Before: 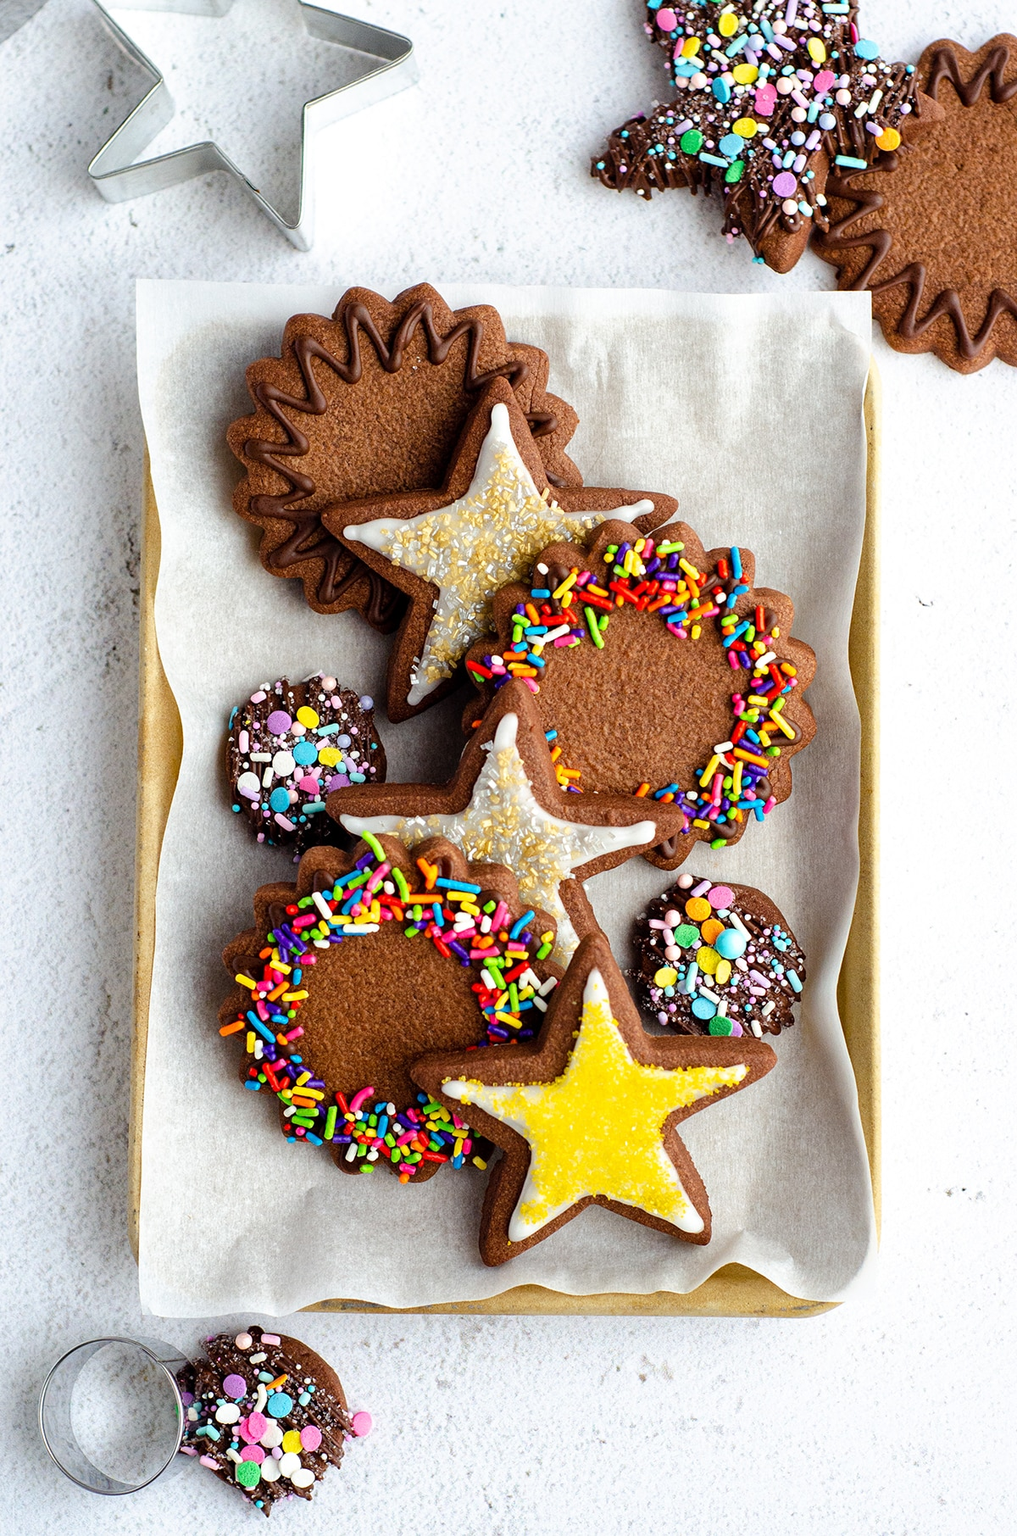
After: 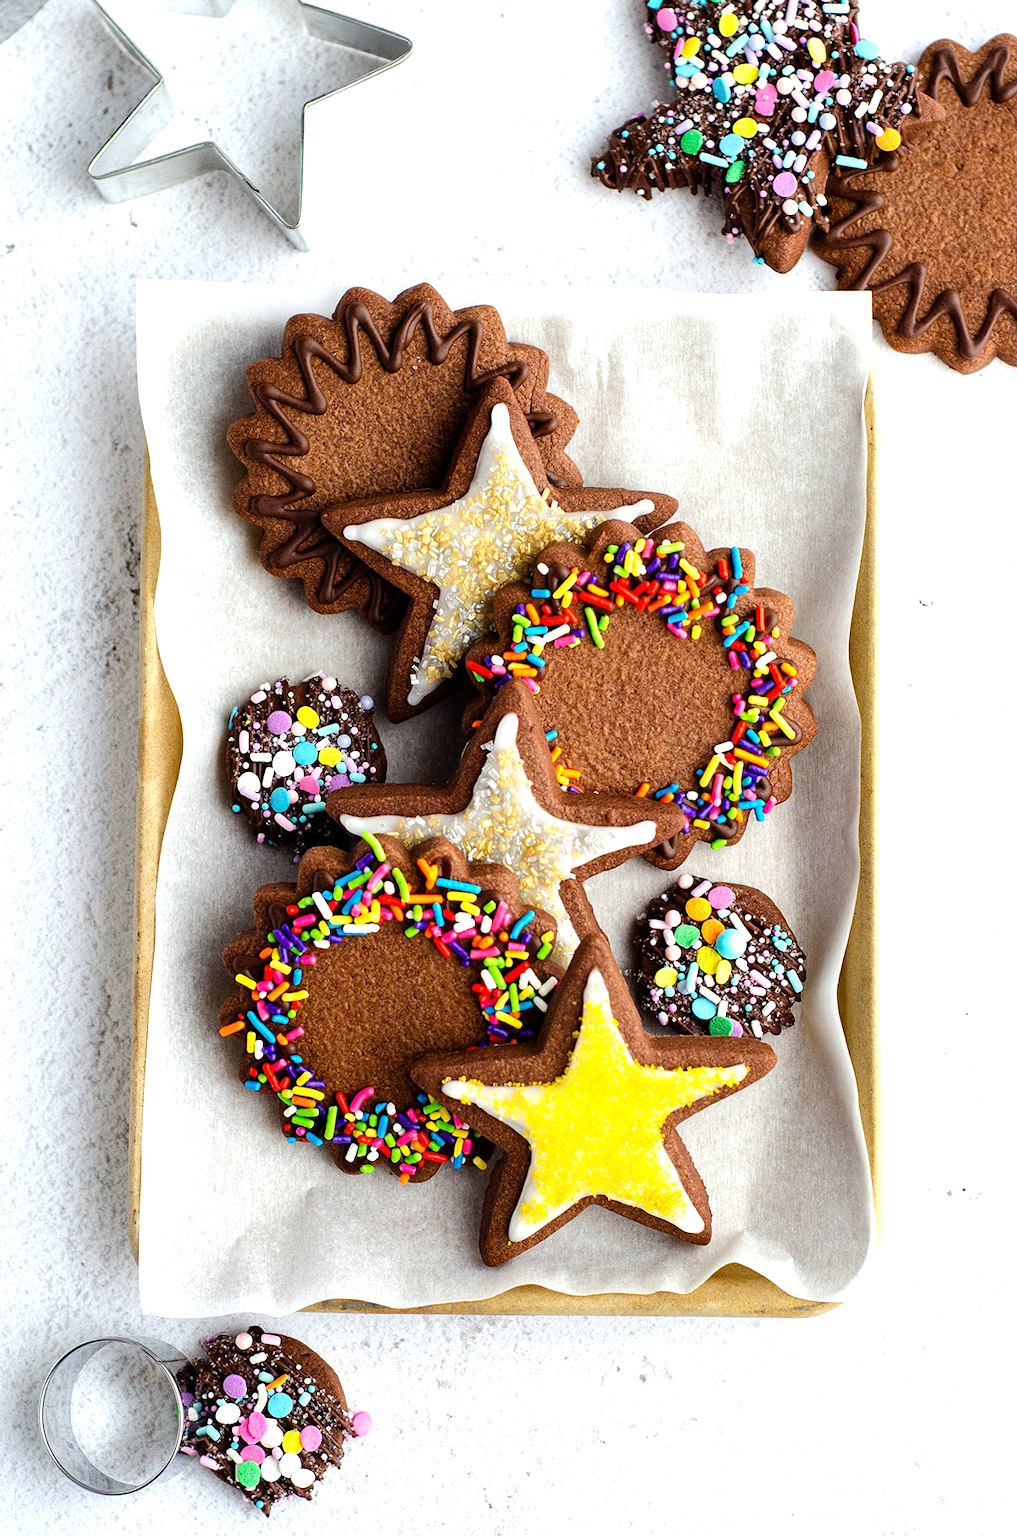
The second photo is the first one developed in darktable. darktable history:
tone equalizer: -8 EV -0.425 EV, -7 EV -0.355 EV, -6 EV -0.329 EV, -5 EV -0.204 EV, -3 EV 0.222 EV, -2 EV 0.309 EV, -1 EV 0.381 EV, +0 EV 0.443 EV, edges refinement/feathering 500, mask exposure compensation -1.57 EV, preserve details guided filter
